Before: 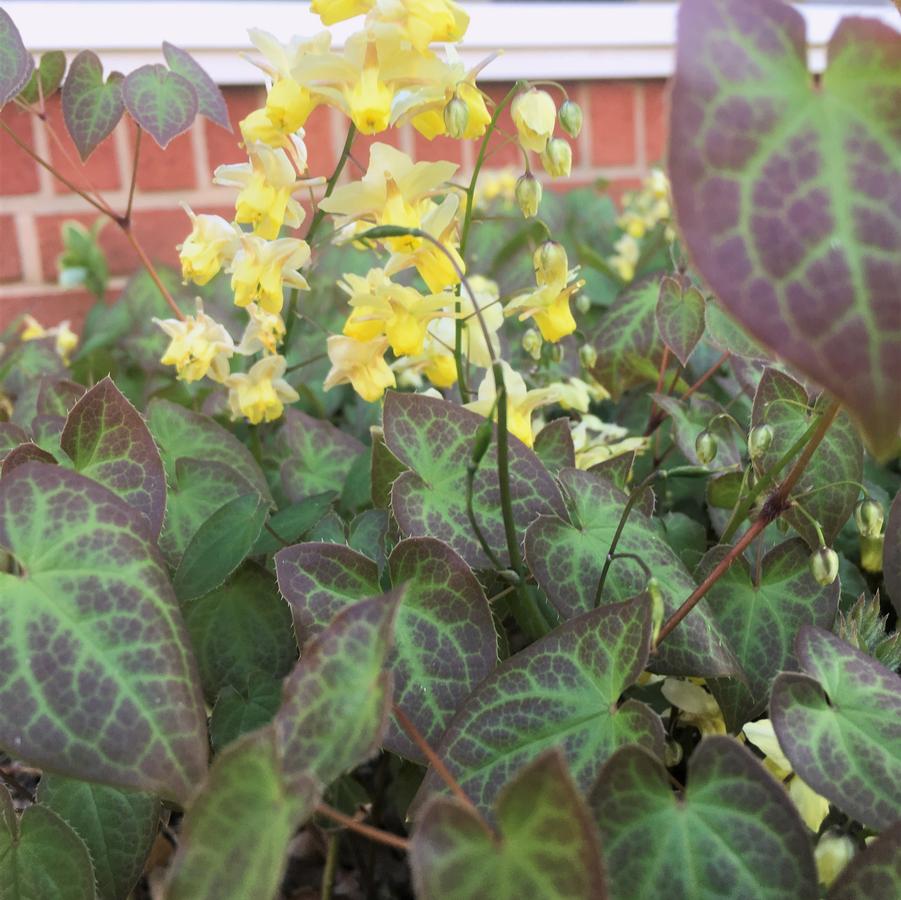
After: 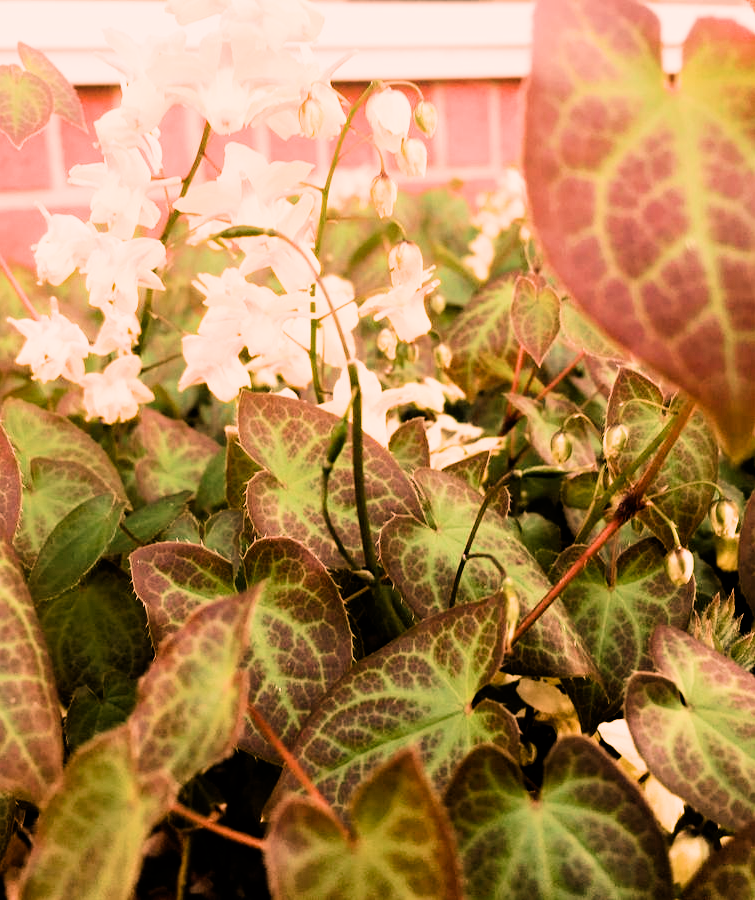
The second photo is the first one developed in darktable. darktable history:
white balance: red 1.467, blue 0.684
color balance rgb: perceptual saturation grading › global saturation 20%, perceptual saturation grading › highlights -25%, perceptual saturation grading › shadows 25%
filmic rgb: black relative exposure -5 EV, hardness 2.88, contrast 1.3, highlights saturation mix -30%
tone equalizer: -8 EV -0.75 EV, -7 EV -0.7 EV, -6 EV -0.6 EV, -5 EV -0.4 EV, -3 EV 0.4 EV, -2 EV 0.6 EV, -1 EV 0.7 EV, +0 EV 0.75 EV, edges refinement/feathering 500, mask exposure compensation -1.57 EV, preserve details no
crop: left 16.145%
